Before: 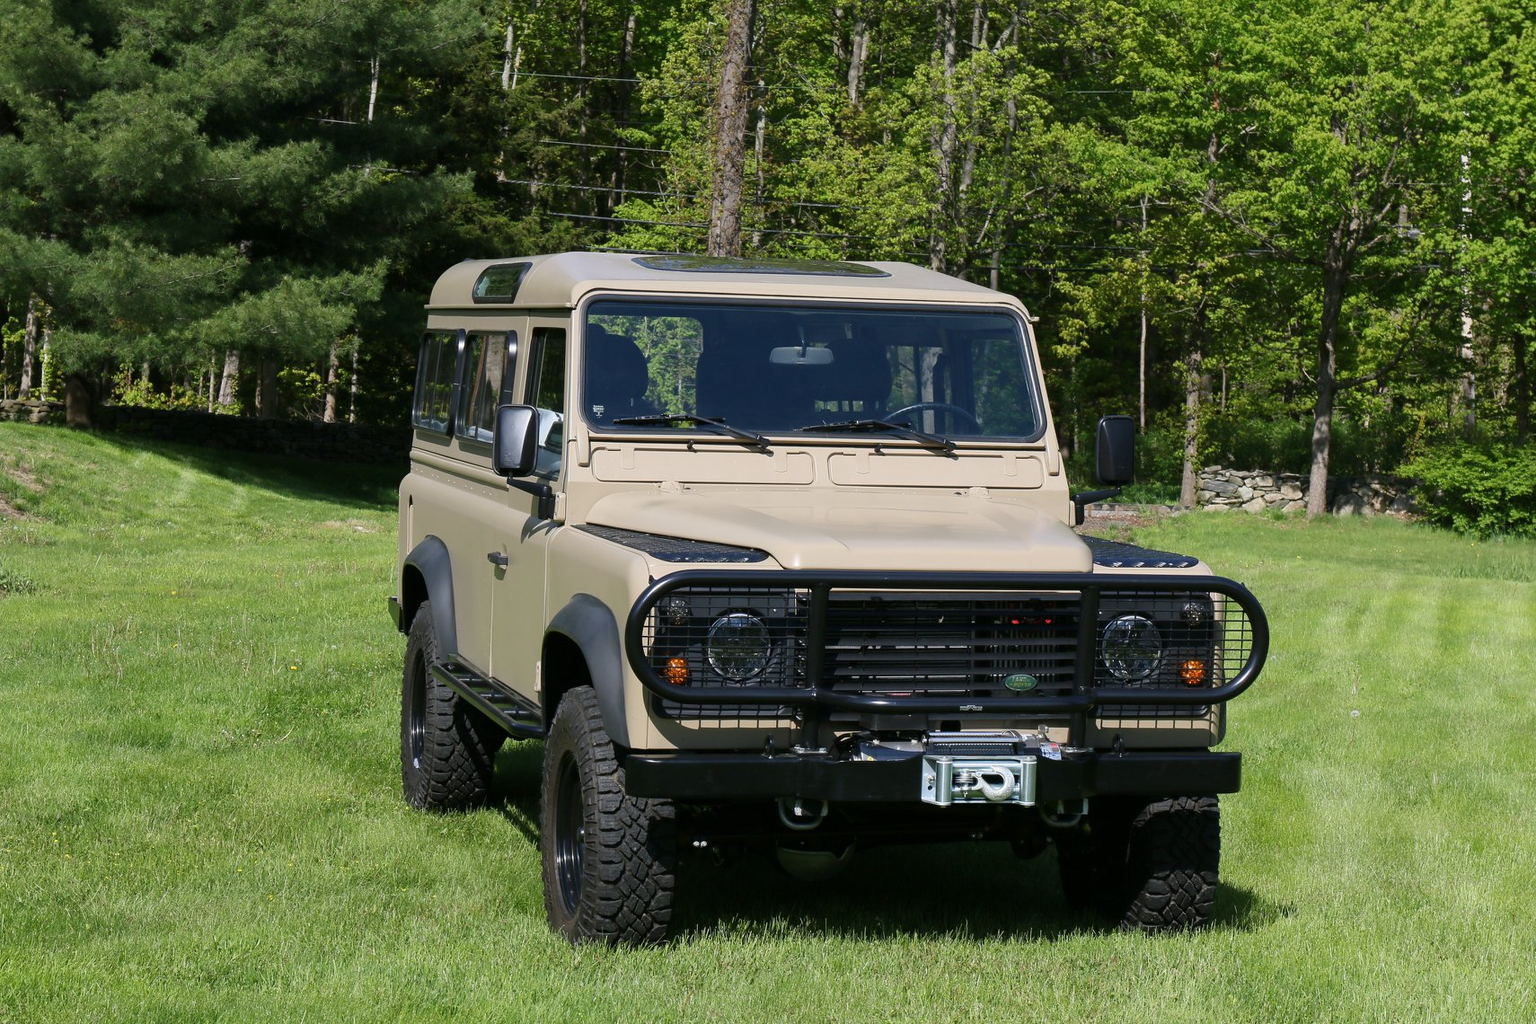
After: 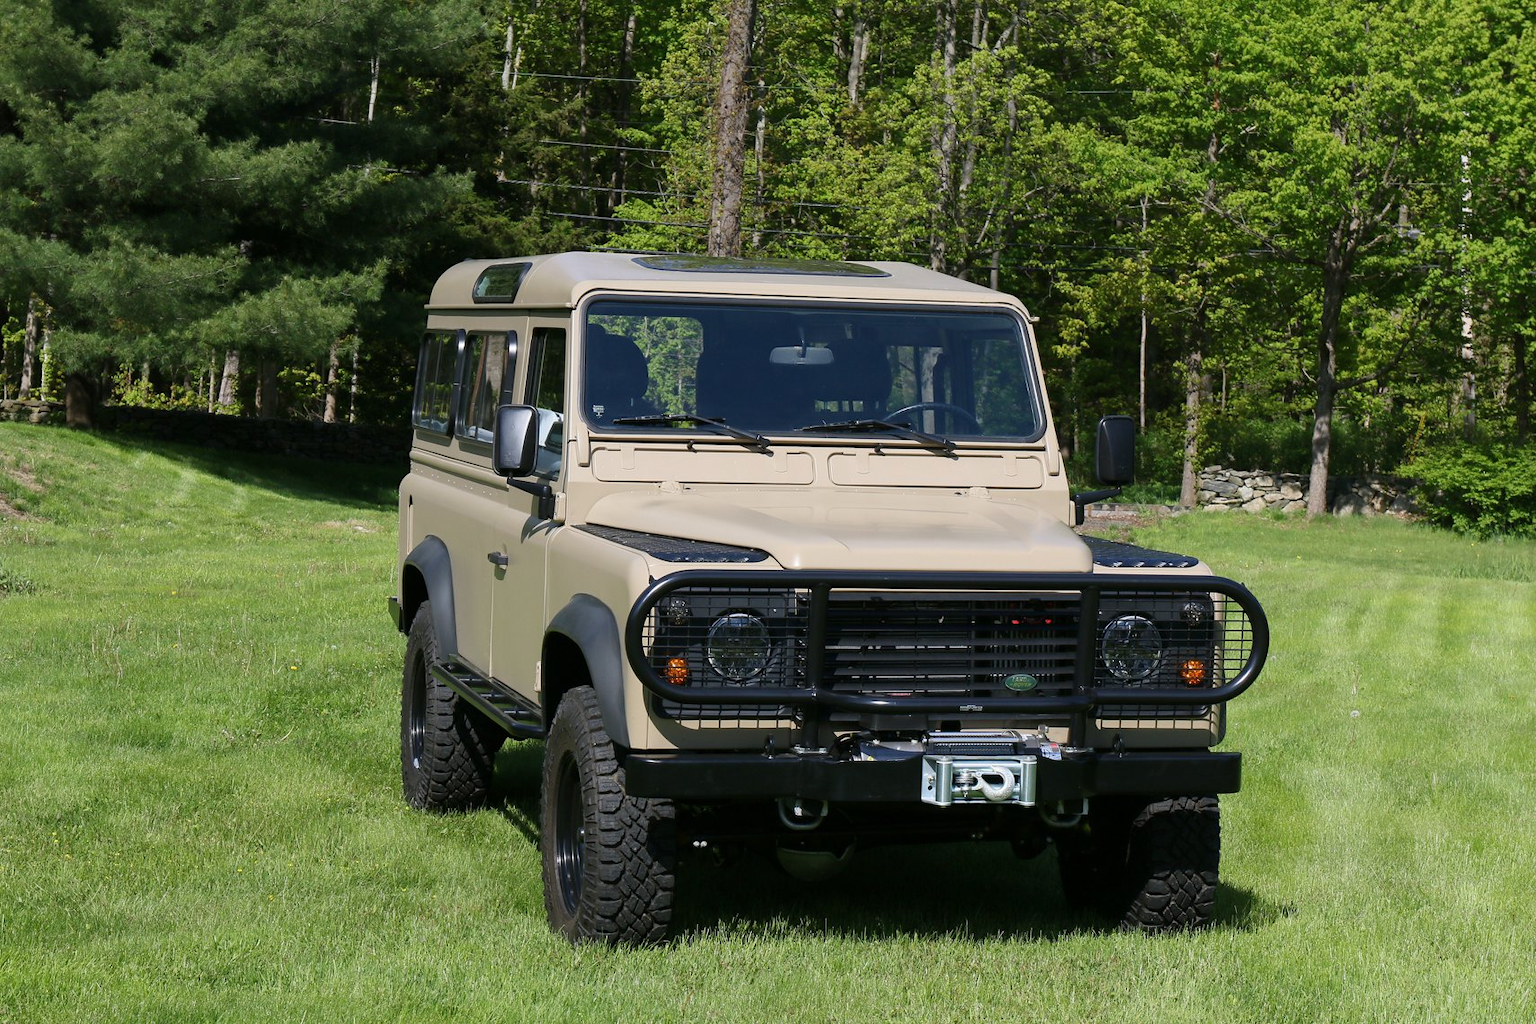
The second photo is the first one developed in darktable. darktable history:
tone equalizer: smoothing diameter 24.91%, edges refinement/feathering 11.33, preserve details guided filter
